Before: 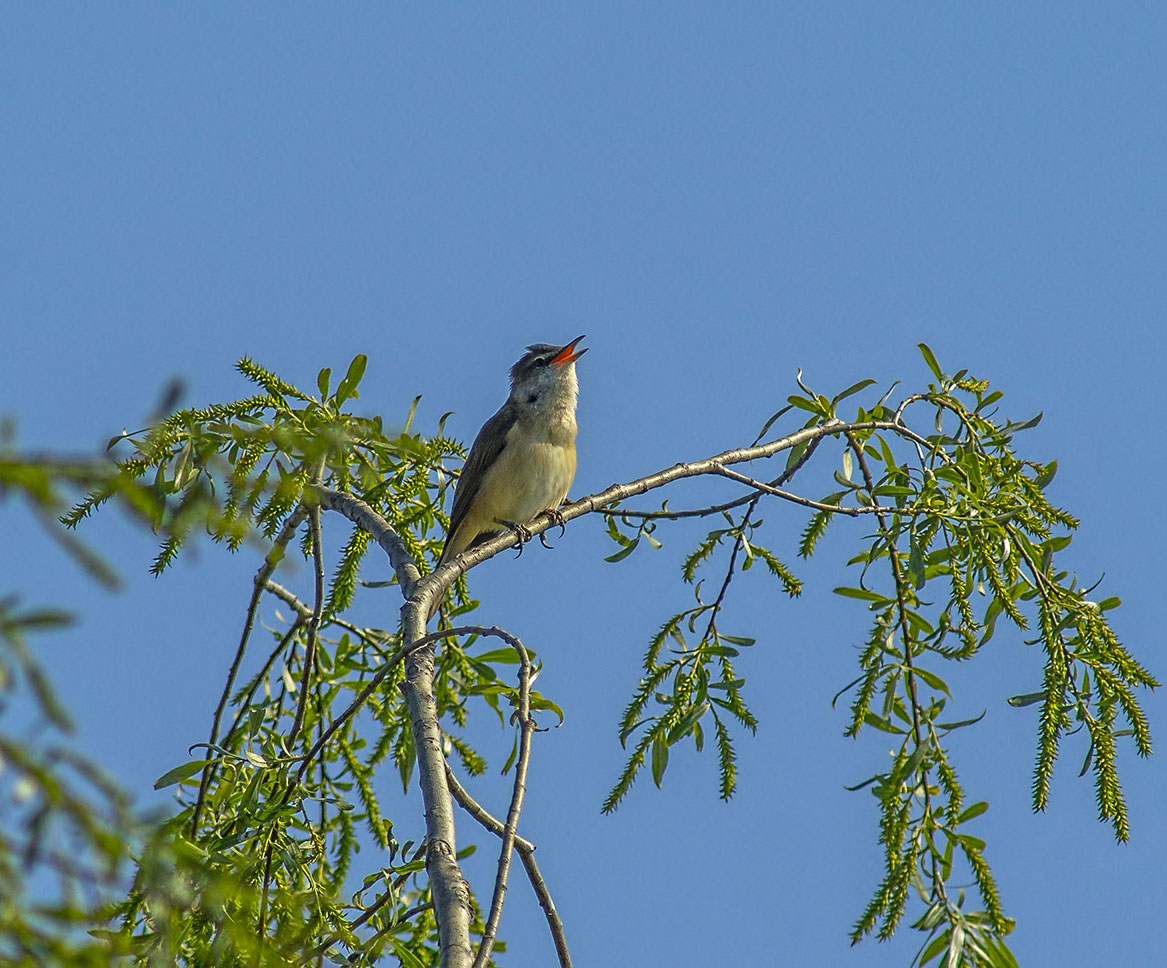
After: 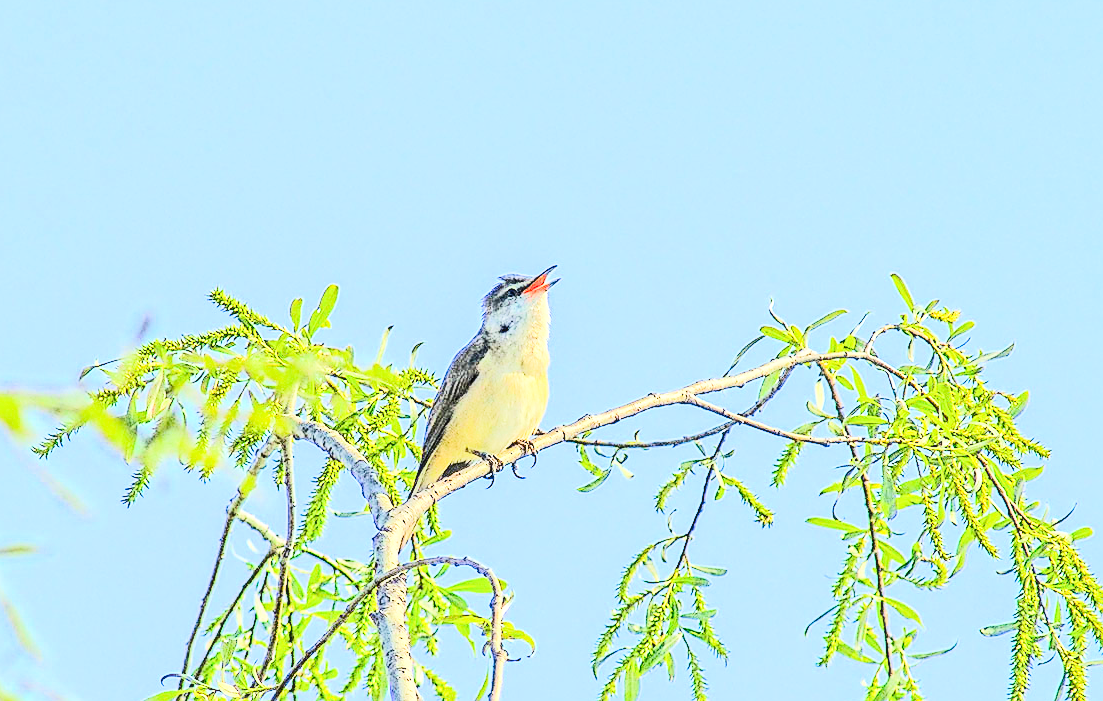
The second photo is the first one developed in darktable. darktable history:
crop: left 2.407%, top 7.292%, right 3.026%, bottom 20.263%
exposure: black level correction 0, exposure 1.121 EV, compensate highlight preservation false
sharpen: on, module defaults
filmic rgb: black relative exposure -7.65 EV, white relative exposure 4.56 EV, hardness 3.61, contrast 1.05
contrast brightness saturation: contrast 0.397, brightness 0.098, saturation 0.214
tone equalizer: -8 EV 1.99 EV, -7 EV 1.98 EV, -6 EV 1.98 EV, -5 EV 1.97 EV, -4 EV 1.96 EV, -3 EV 1.47 EV, -2 EV 0.974 EV, -1 EV 0.498 EV, edges refinement/feathering 500, mask exposure compensation -1.57 EV, preserve details no
local contrast: on, module defaults
